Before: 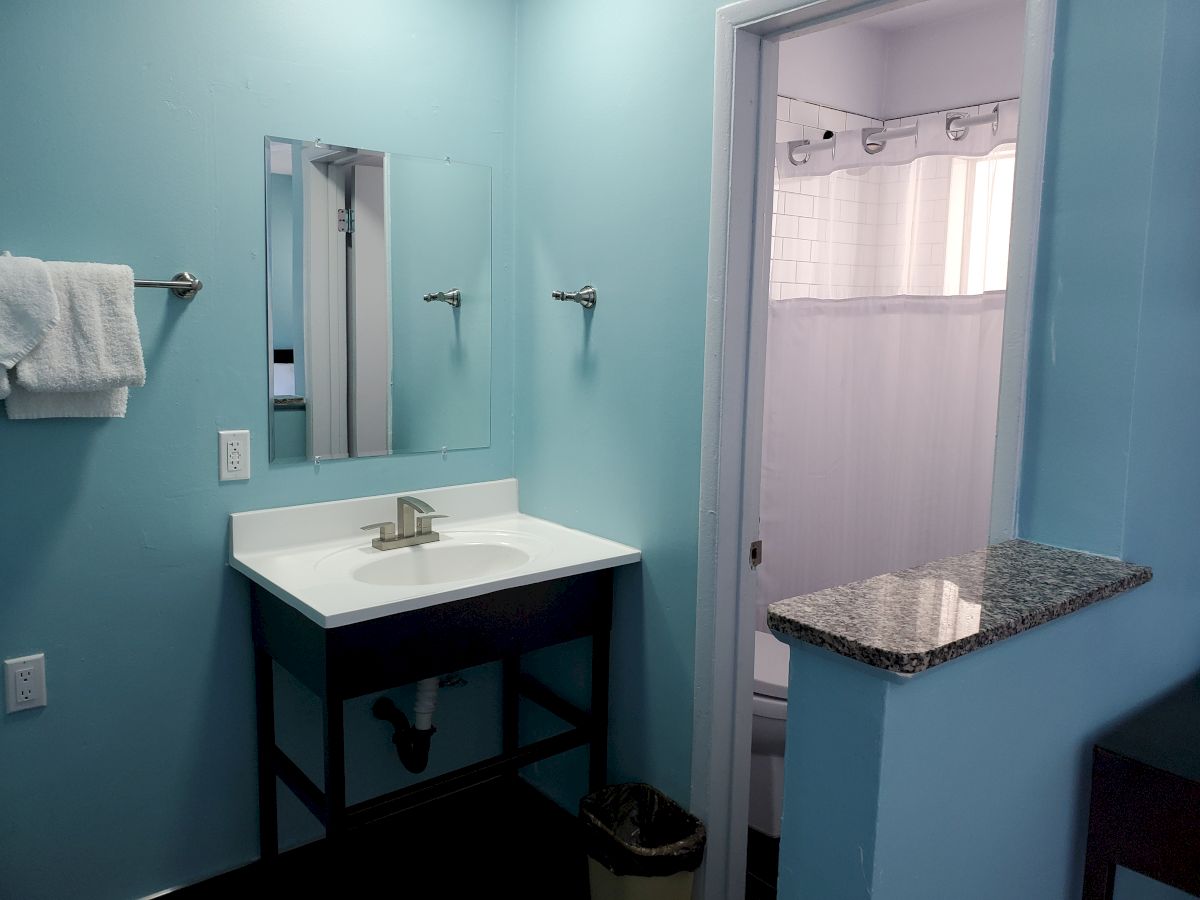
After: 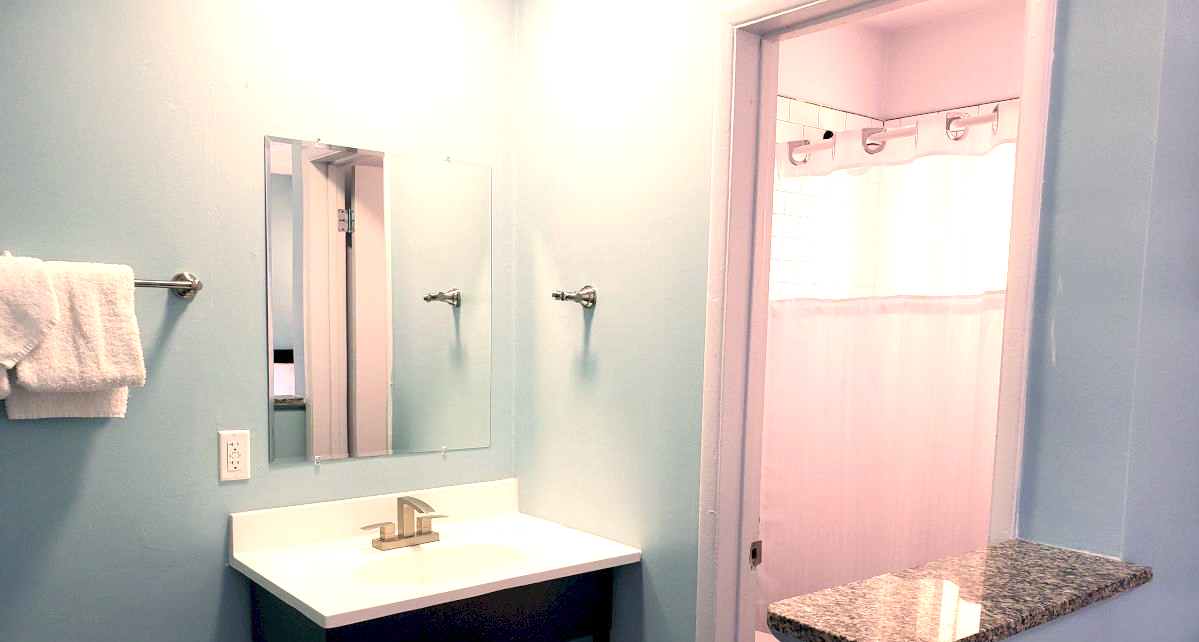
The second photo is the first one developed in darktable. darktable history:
exposure: exposure 1.061 EV, compensate highlight preservation false
color correction: highlights a* 17.88, highlights b* 18.79
crop: bottom 28.576%
